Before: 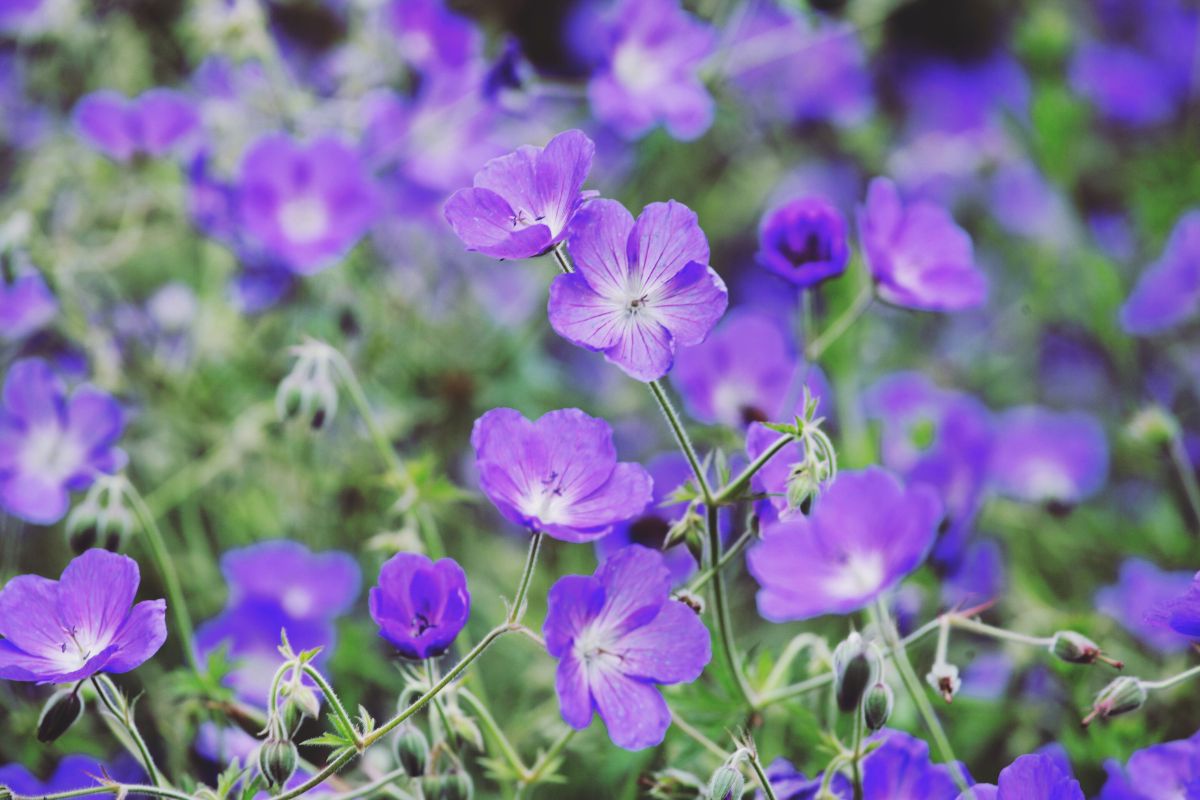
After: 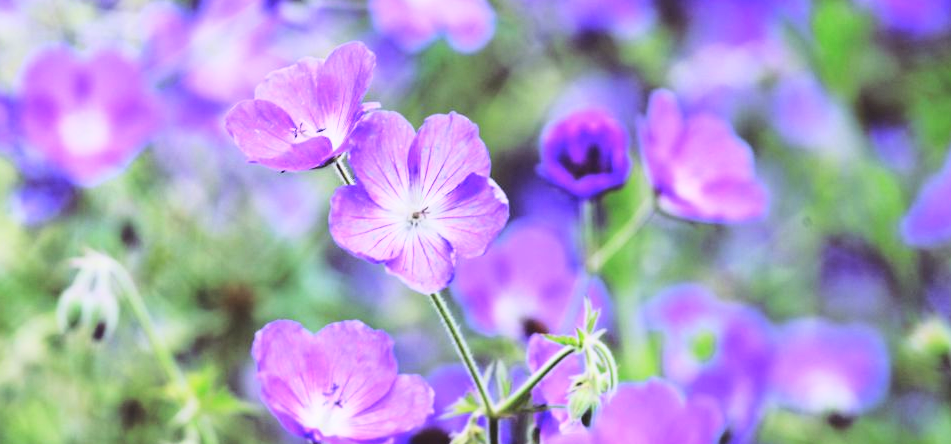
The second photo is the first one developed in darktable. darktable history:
base curve: curves: ch0 [(0, 0) (0.028, 0.03) (0.121, 0.232) (0.46, 0.748) (0.859, 0.968) (1, 1)]
crop: left 18.286%, top 11.098%, right 2.391%, bottom 33.366%
